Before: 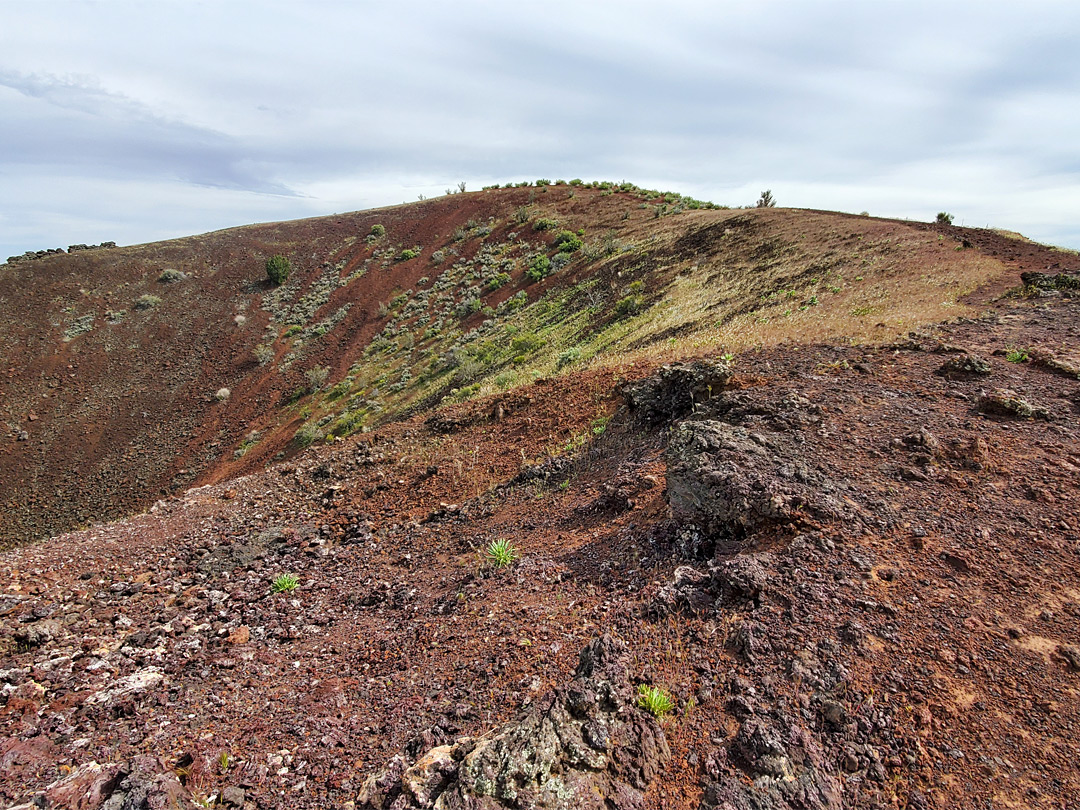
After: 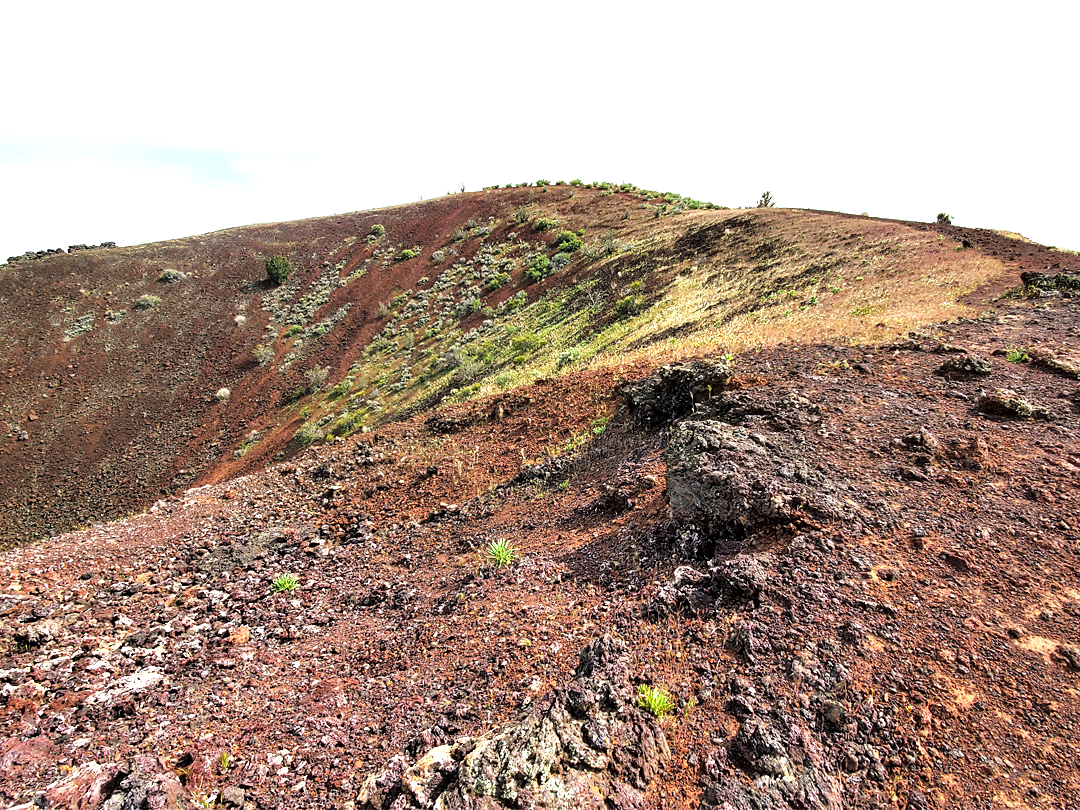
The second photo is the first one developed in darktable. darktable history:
contrast equalizer: octaves 7, y [[0.518, 0.517, 0.501, 0.5, 0.5, 0.5], [0.5 ×6], [0.5 ×6], [0 ×6], [0 ×6]], mix 0.302
base curve: curves: ch0 [(0, 0) (0.303, 0.277) (1, 1)], preserve colors none
tone equalizer: -8 EV -1.05 EV, -7 EV -1.02 EV, -6 EV -0.871 EV, -5 EV -0.576 EV, -3 EV 0.571 EV, -2 EV 0.843 EV, -1 EV 0.988 EV, +0 EV 1.07 EV
